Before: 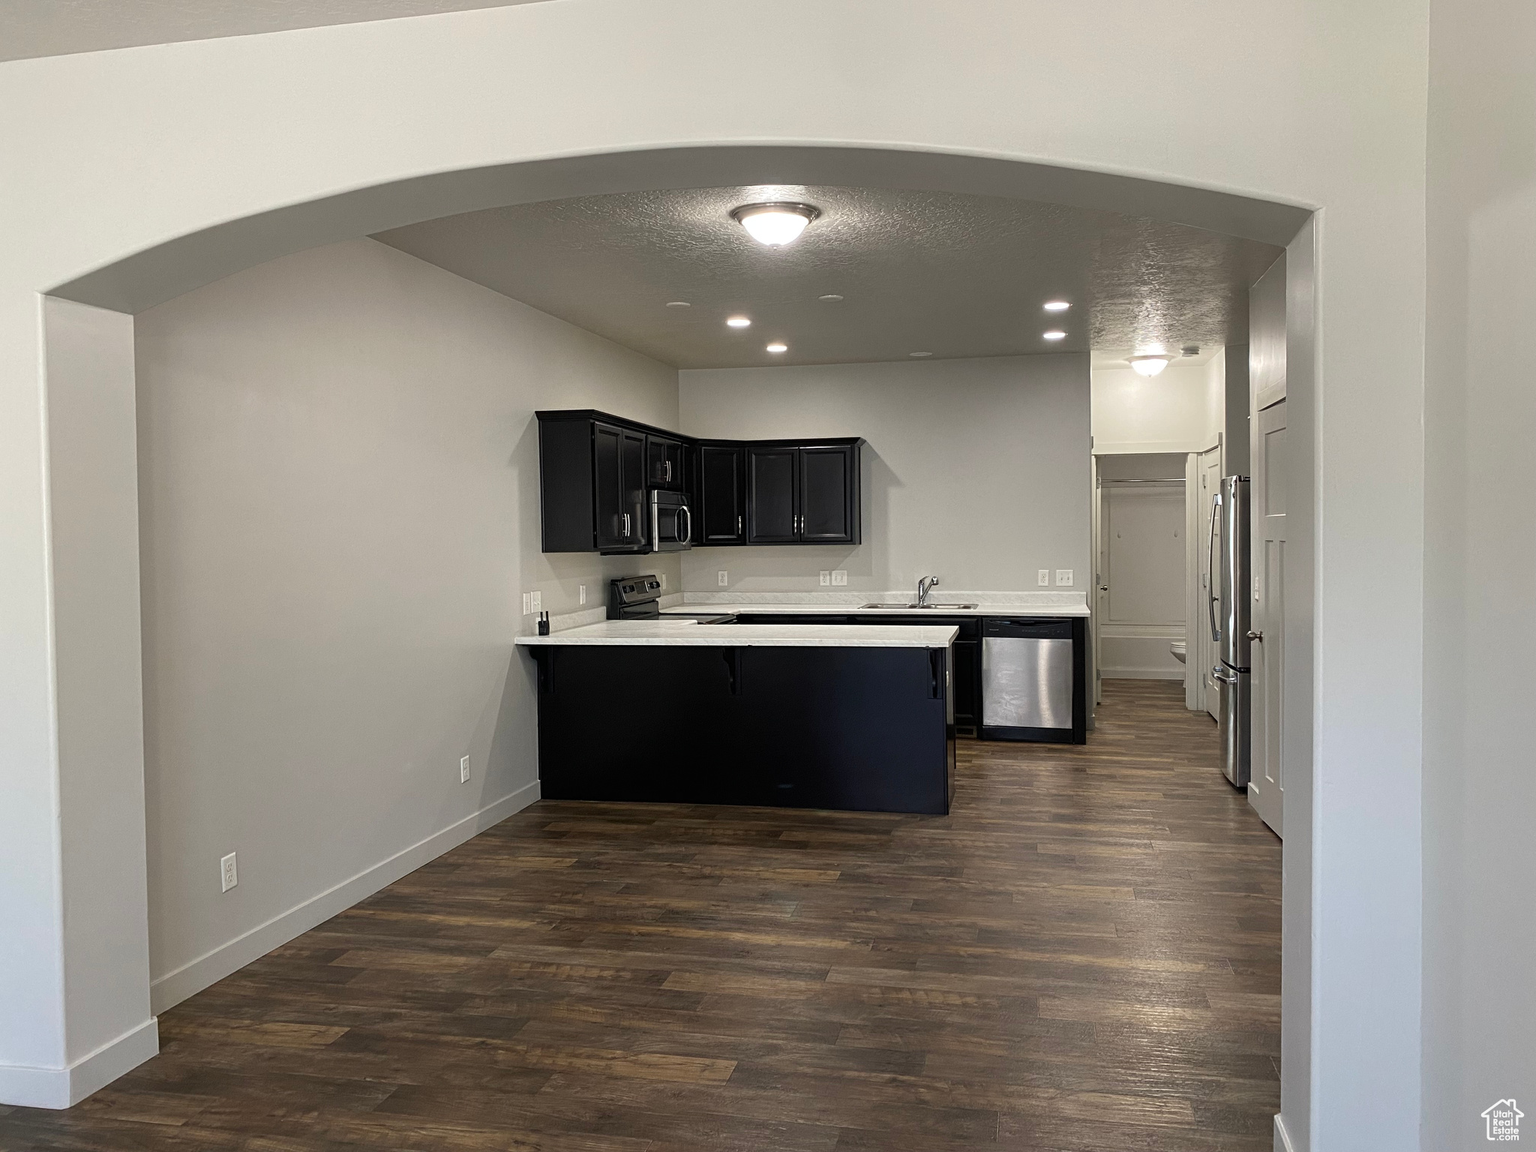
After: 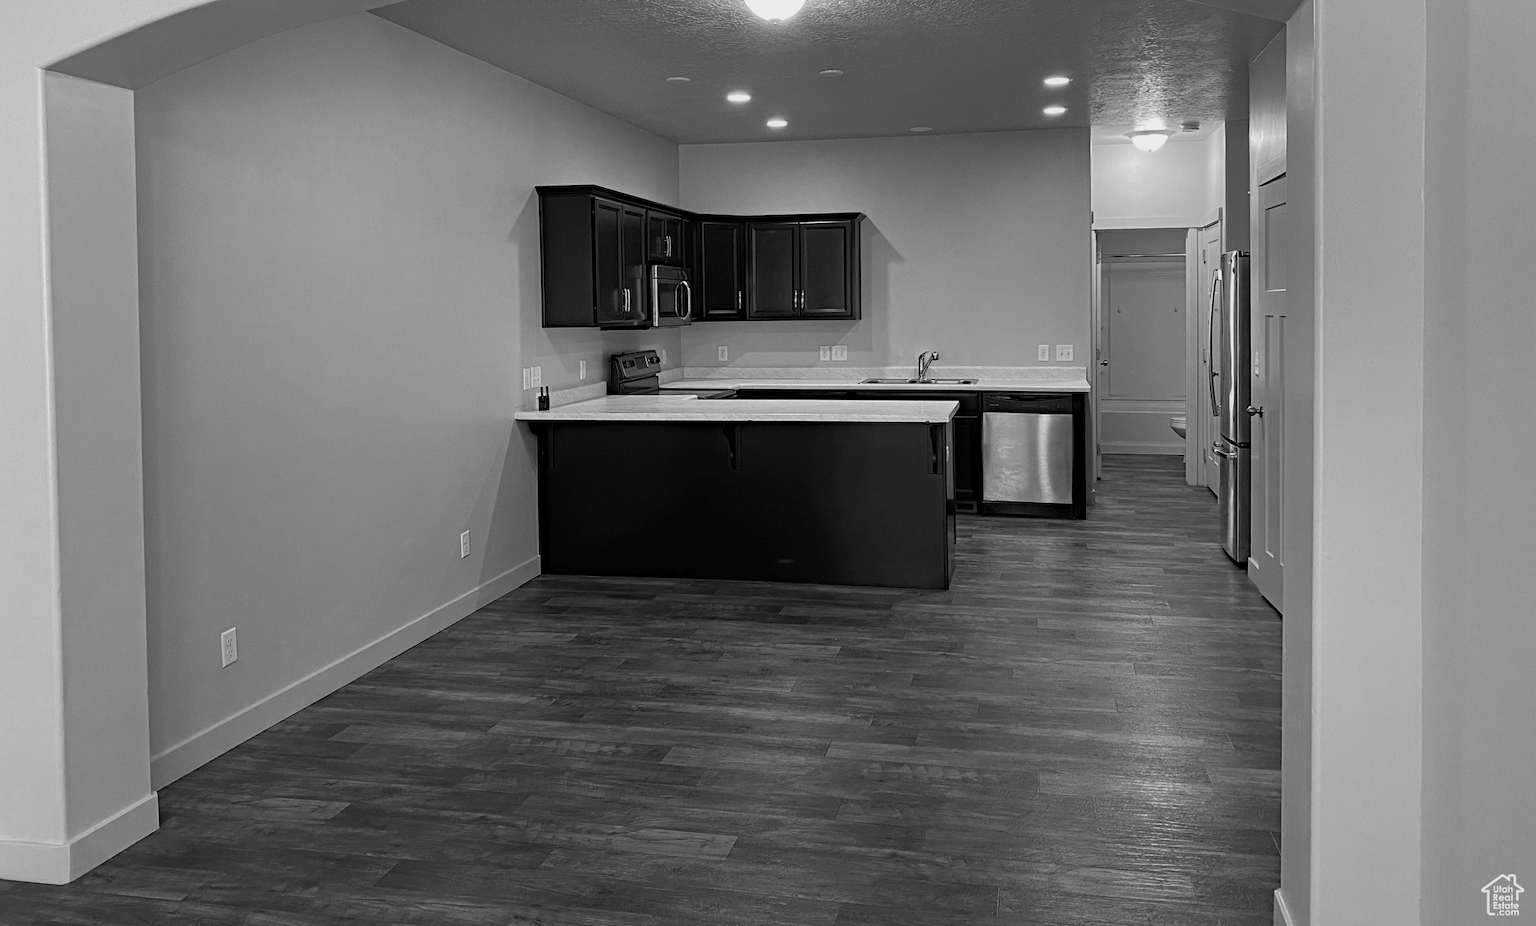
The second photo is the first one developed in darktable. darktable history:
color balance rgb: linear chroma grading › global chroma 14.624%, perceptual saturation grading › global saturation 36.543%, perceptual saturation grading › shadows 35.103%, contrast -10.331%
crop and rotate: top 19.596%
color calibration: output gray [0.23, 0.37, 0.4, 0], illuminant same as pipeline (D50), x 0.346, y 0.359, temperature 4985.47 K
haze removal: strength 0.296, distance 0.248, compatibility mode true, adaptive false
